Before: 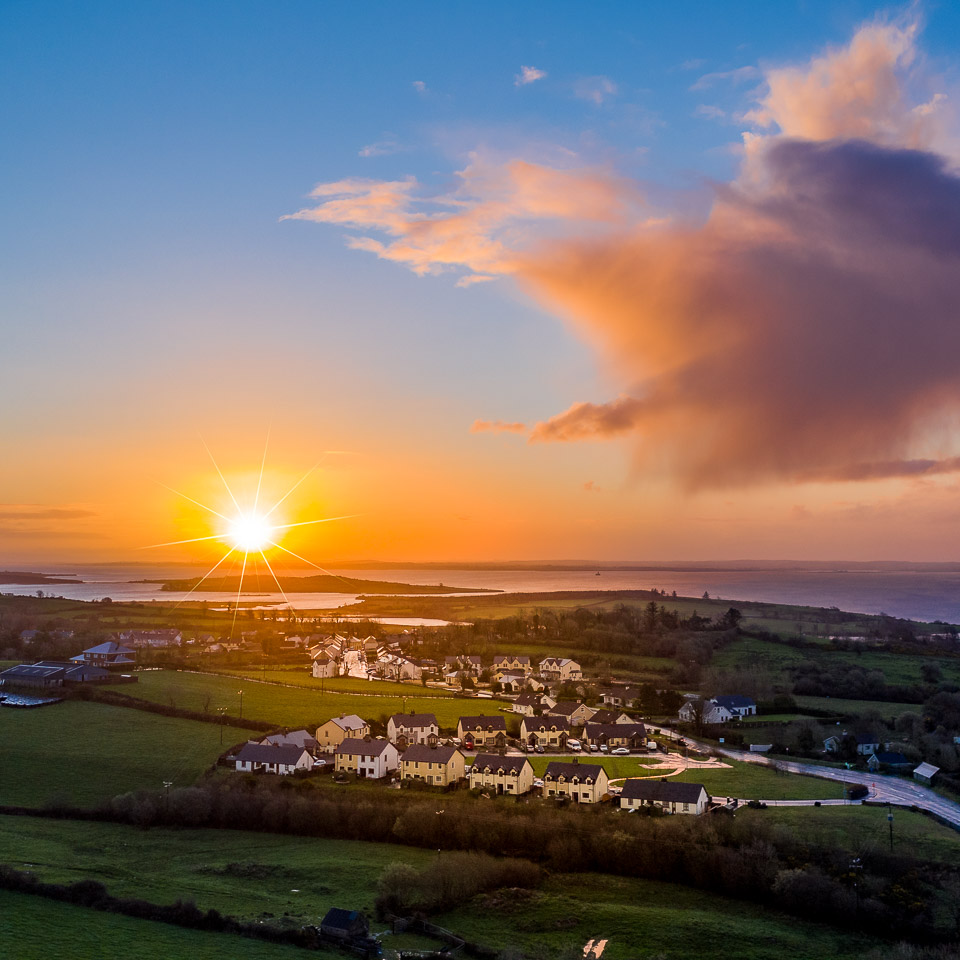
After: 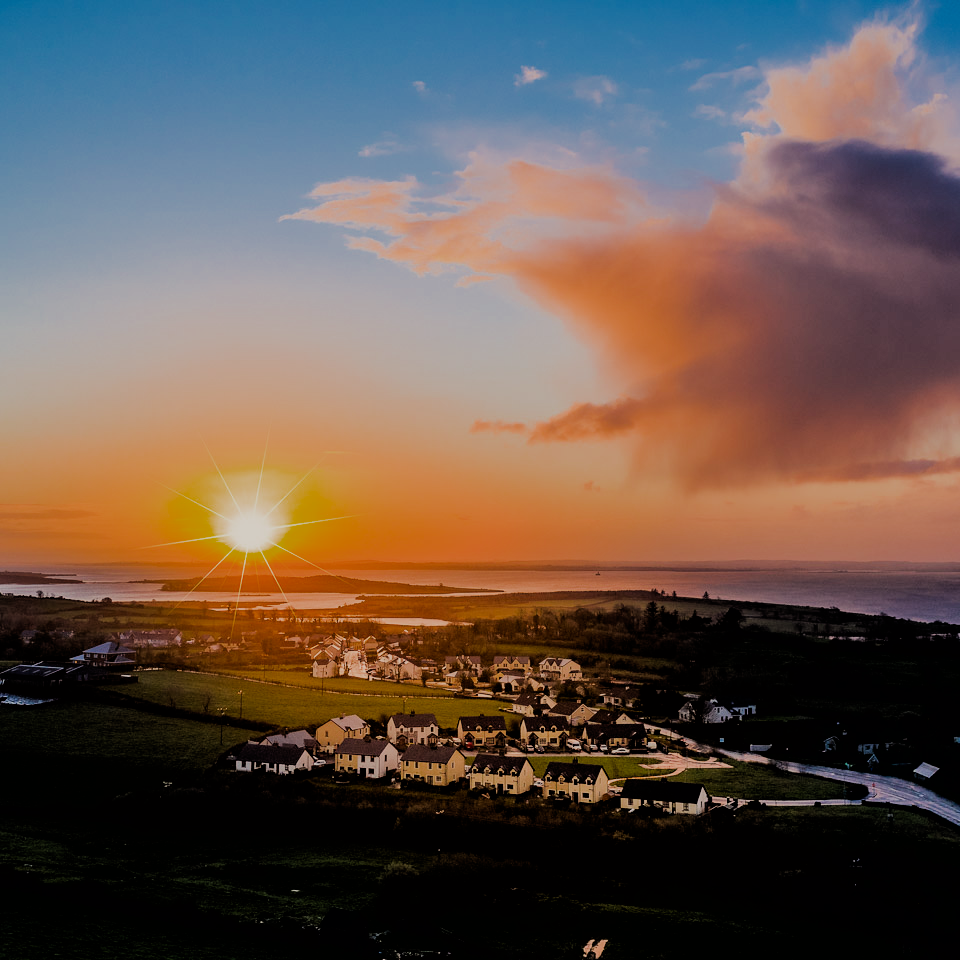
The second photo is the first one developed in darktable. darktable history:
white balance: red 1.045, blue 0.932
filmic rgb: black relative exposure -3.21 EV, white relative exposure 7.02 EV, hardness 1.46, contrast 1.35
color zones: curves: ch0 [(0, 0.425) (0.143, 0.422) (0.286, 0.42) (0.429, 0.419) (0.571, 0.419) (0.714, 0.42) (0.857, 0.422) (1, 0.425)]
